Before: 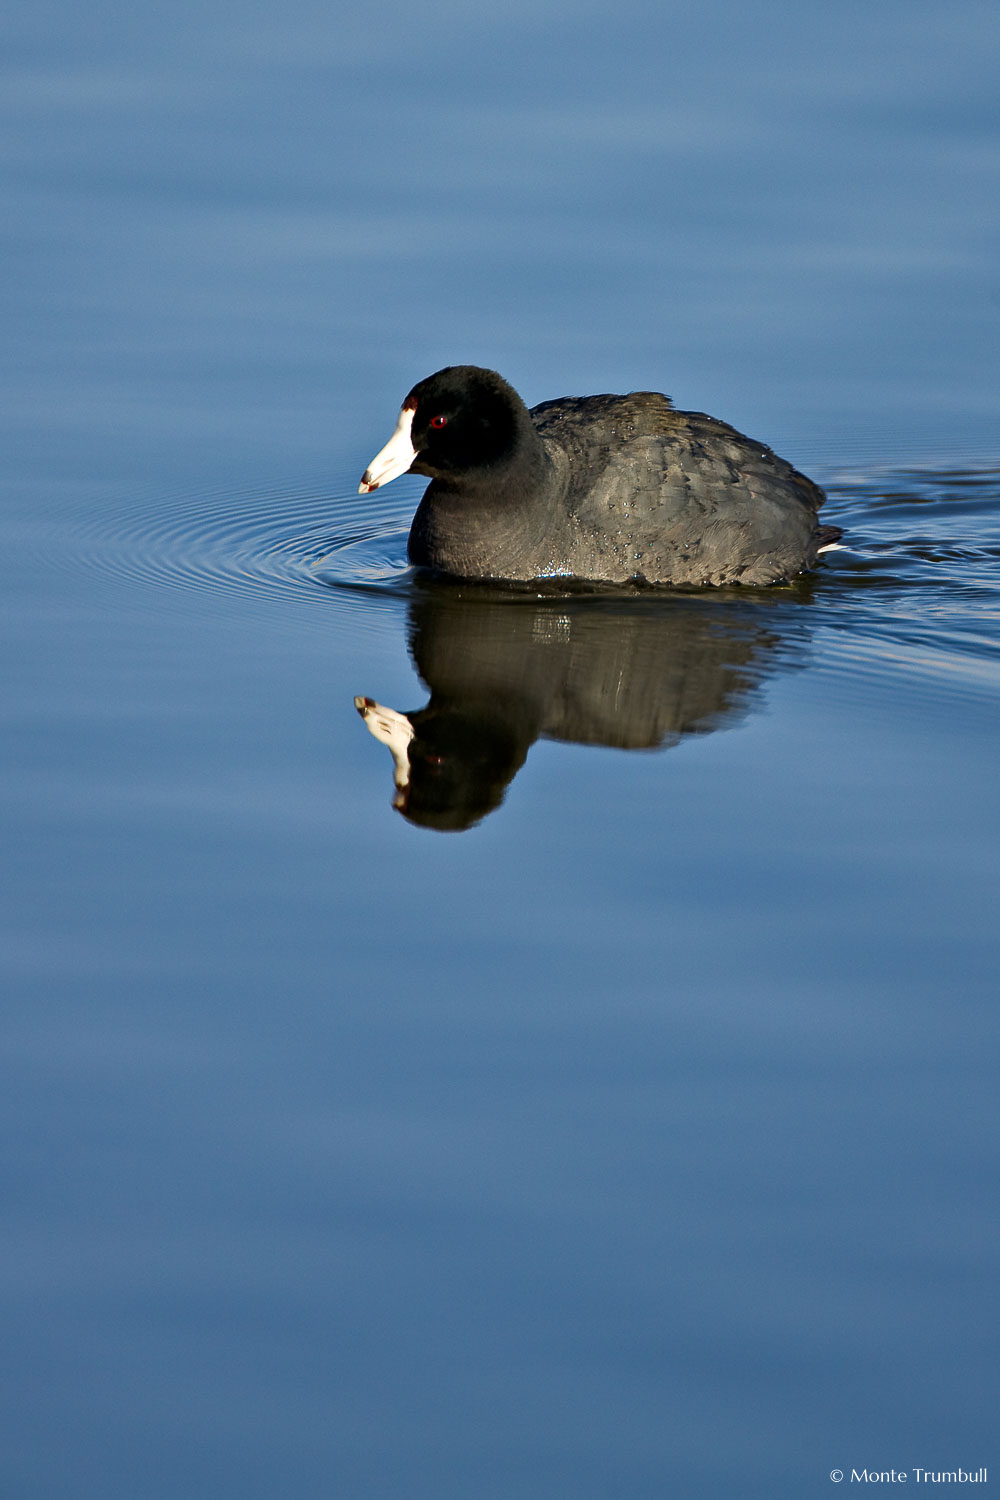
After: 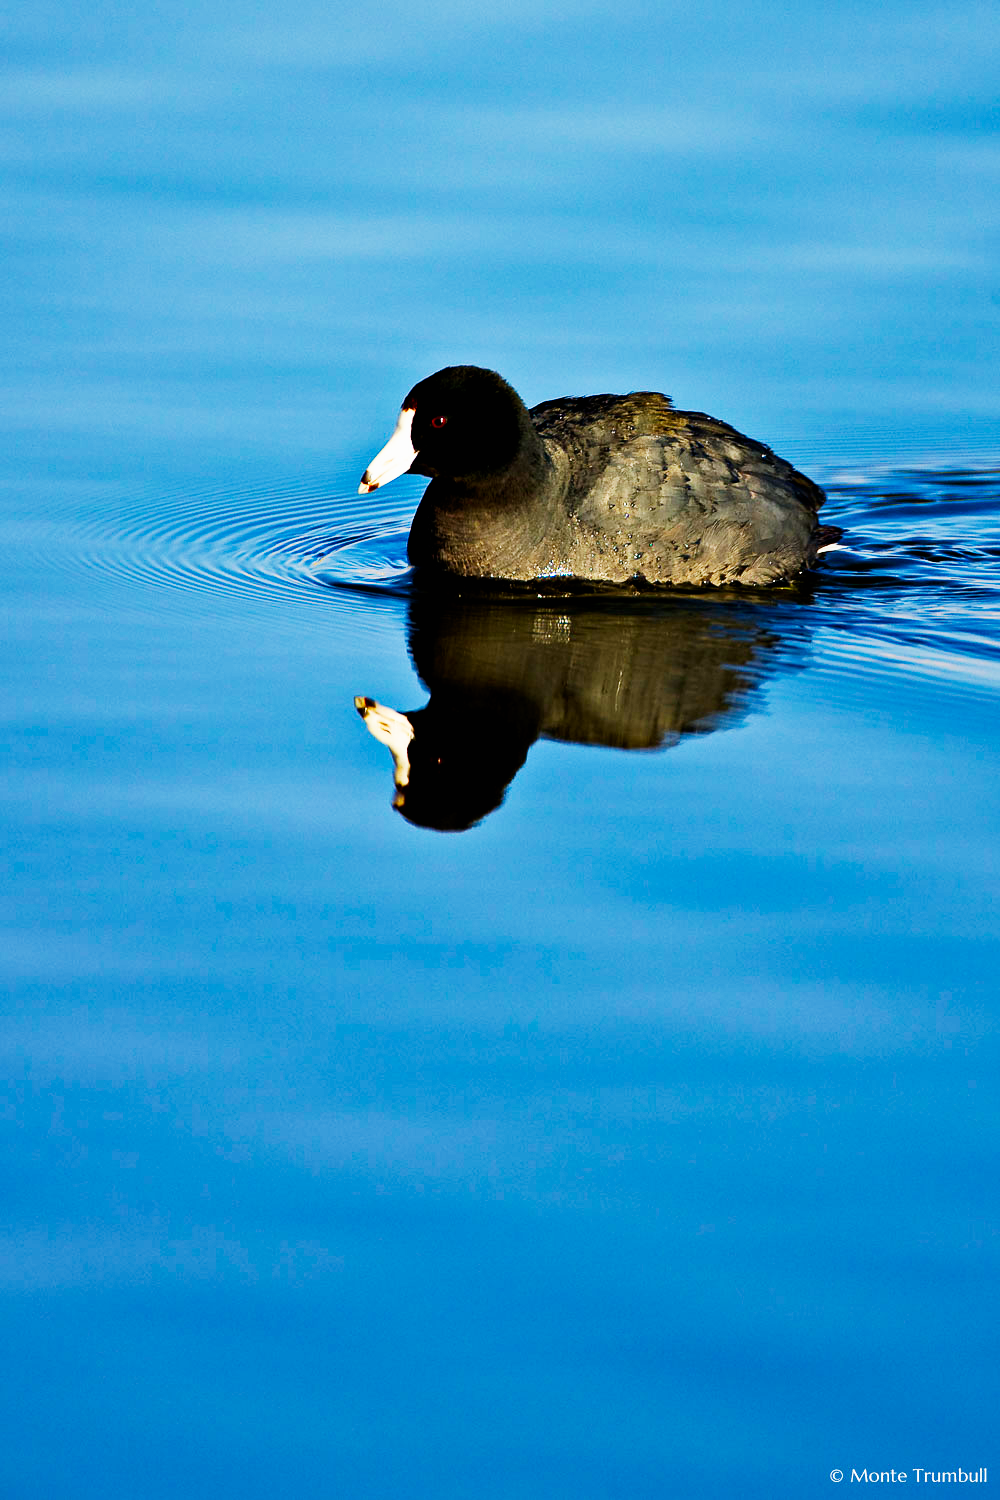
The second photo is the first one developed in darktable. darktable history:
exposure: black level correction 0.011, exposure -0.478 EV, compensate highlight preservation false
base curve: curves: ch0 [(0, 0) (0.007, 0.004) (0.027, 0.03) (0.046, 0.07) (0.207, 0.54) (0.442, 0.872) (0.673, 0.972) (1, 1)], preserve colors none
color balance rgb: perceptual saturation grading › global saturation 25%, global vibrance 20%
